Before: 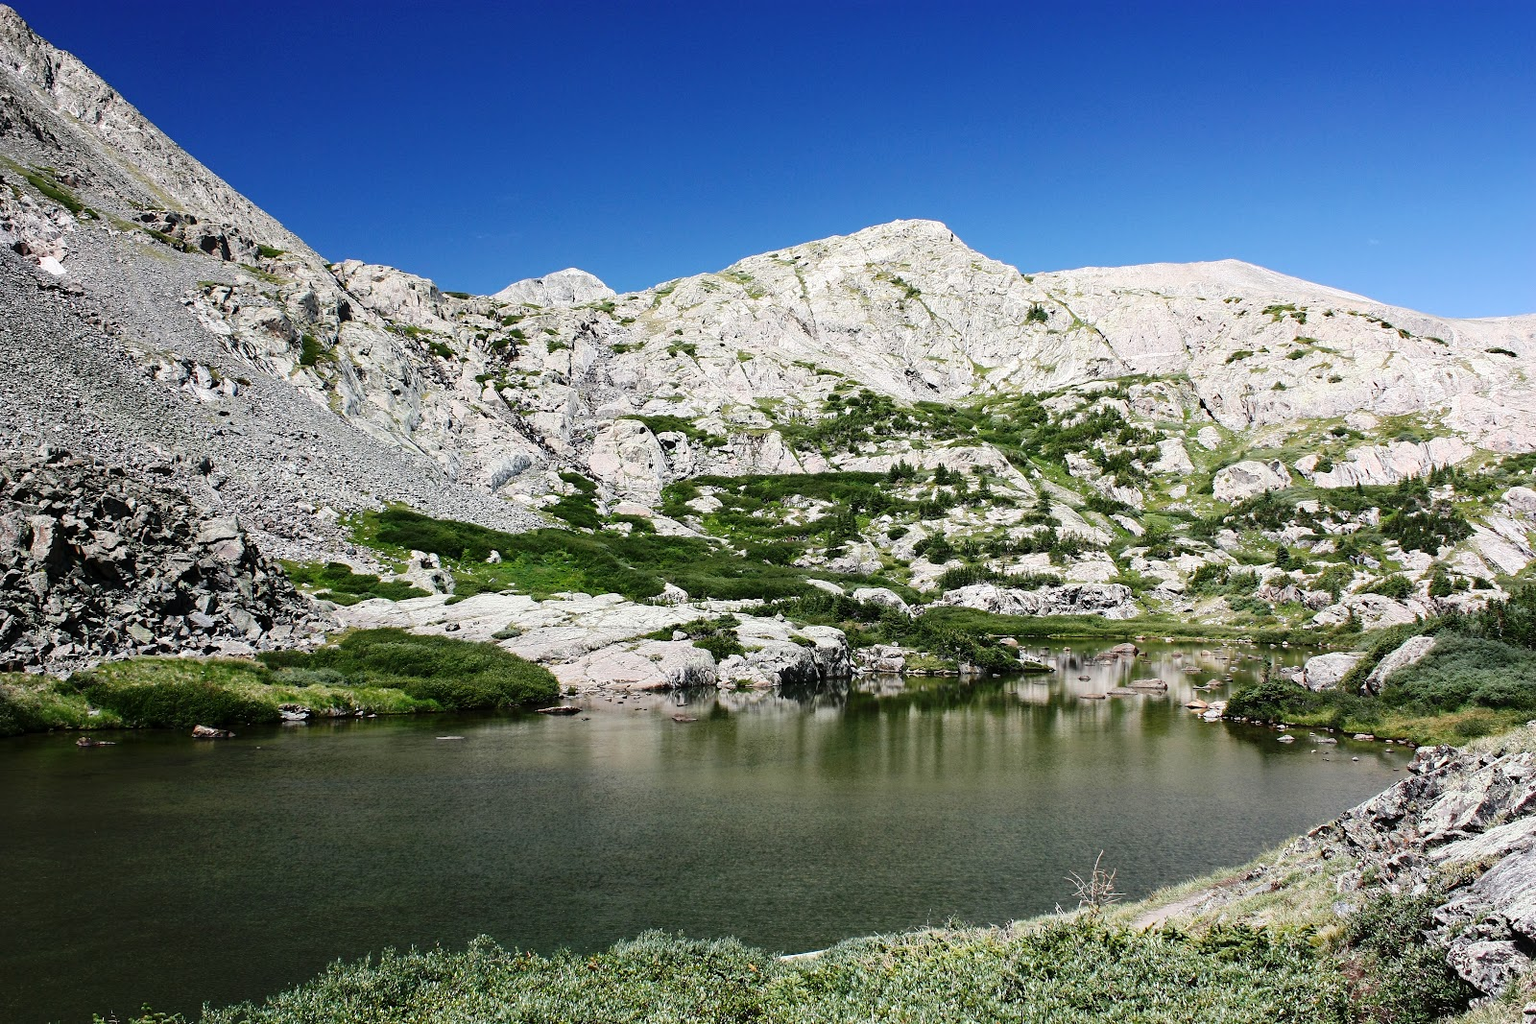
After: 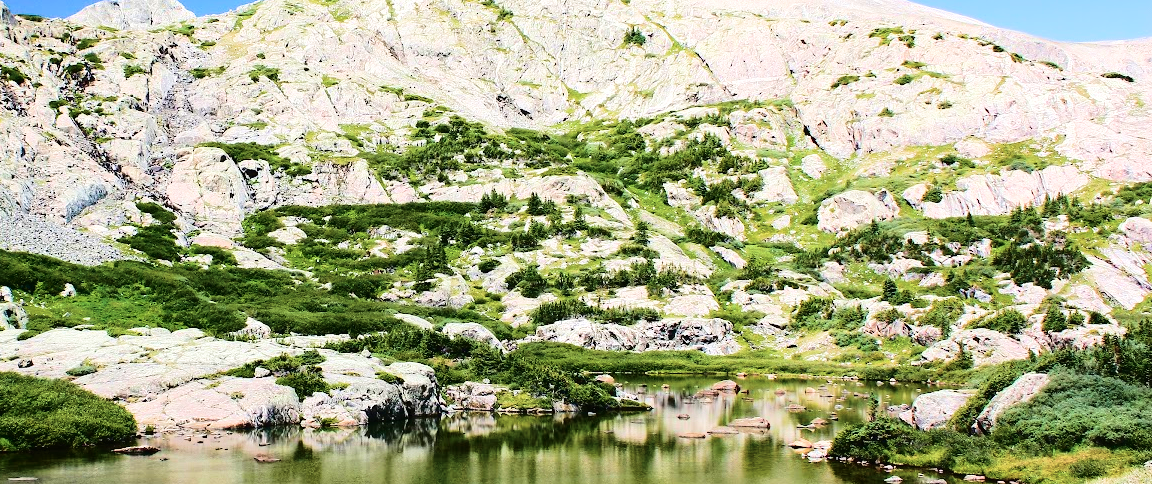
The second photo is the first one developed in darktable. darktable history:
velvia: strength 74.8%
crop and rotate: left 27.946%, top 27.212%, bottom 27.349%
tone curve: curves: ch0 [(0, 0) (0.003, 0.013) (0.011, 0.016) (0.025, 0.021) (0.044, 0.029) (0.069, 0.039) (0.1, 0.056) (0.136, 0.085) (0.177, 0.14) (0.224, 0.201) (0.277, 0.28) (0.335, 0.372) (0.399, 0.475) (0.468, 0.567) (0.543, 0.643) (0.623, 0.722) (0.709, 0.801) (0.801, 0.859) (0.898, 0.927) (1, 1)], color space Lab, independent channels, preserve colors none
contrast brightness saturation: contrast 0.027, brightness 0.066, saturation 0.127
levels: levels [0, 0.492, 0.984]
